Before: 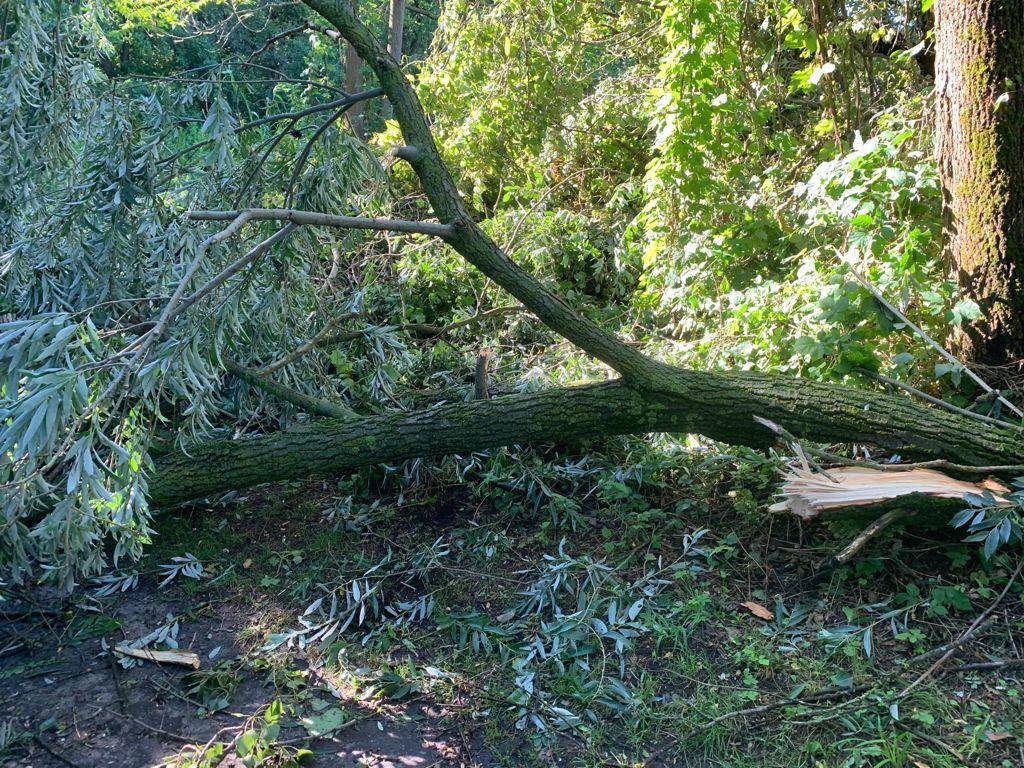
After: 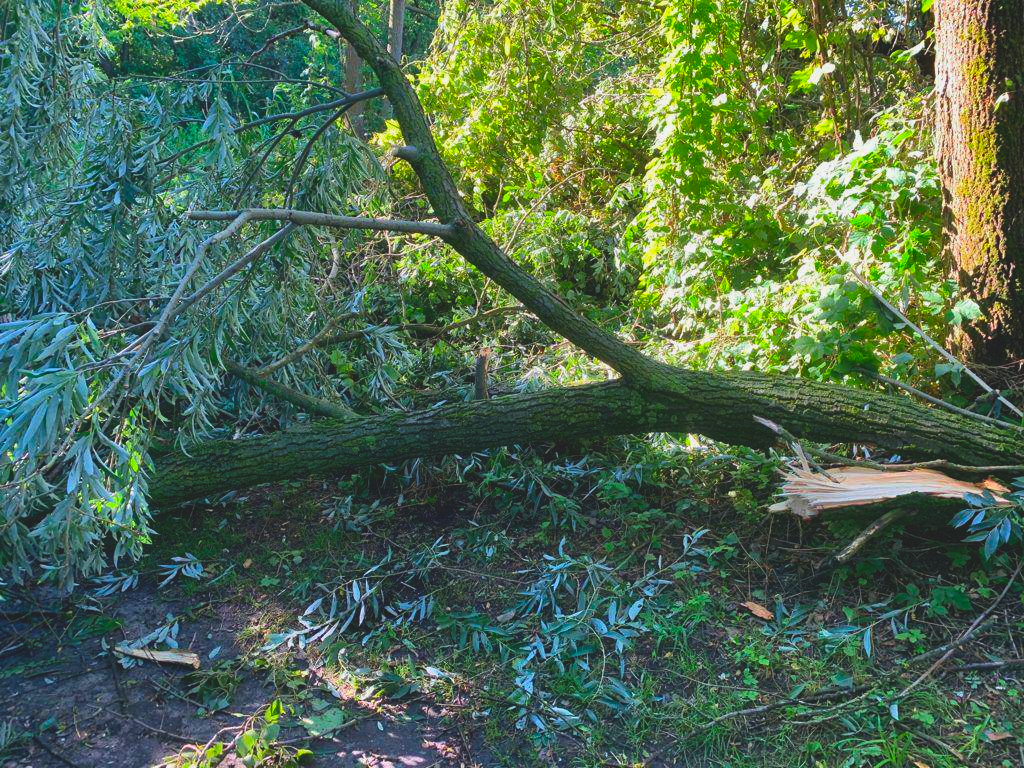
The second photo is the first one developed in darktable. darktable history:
contrast brightness saturation: saturation 0.513
exposure: black level correction -0.015, exposure -0.133 EV, compensate highlight preservation false
